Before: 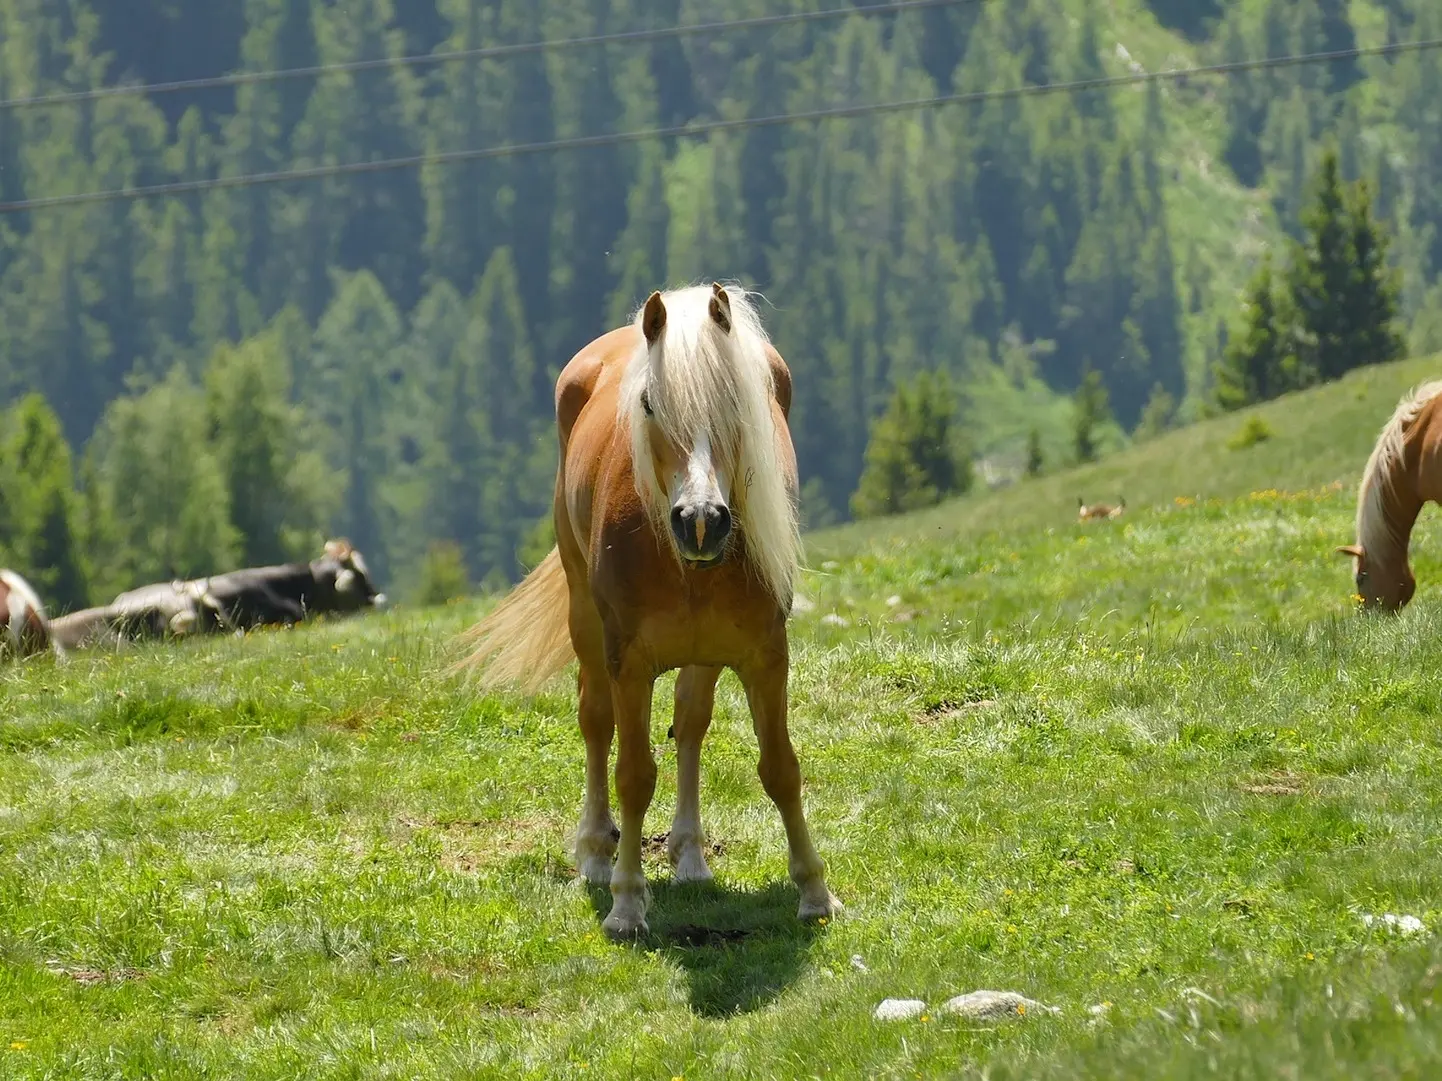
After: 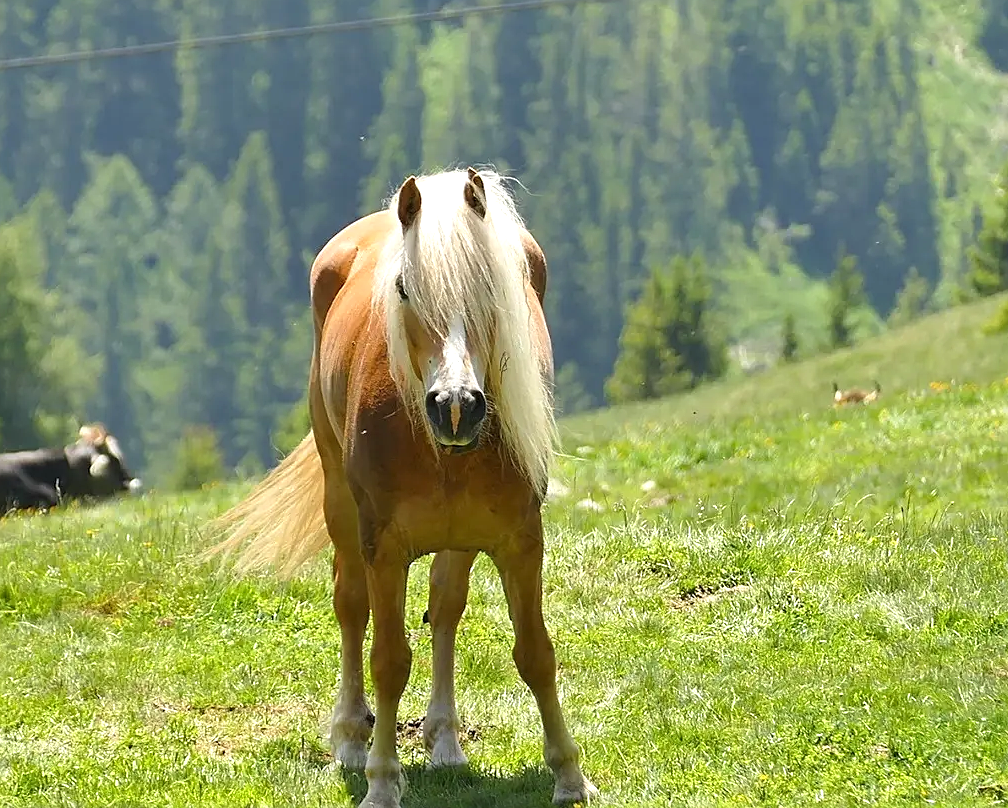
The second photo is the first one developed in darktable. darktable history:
exposure: black level correction 0, exposure 0.5 EV, compensate exposure bias true, compensate highlight preservation false
crop and rotate: left 17.046%, top 10.659%, right 12.989%, bottom 14.553%
sharpen: on, module defaults
